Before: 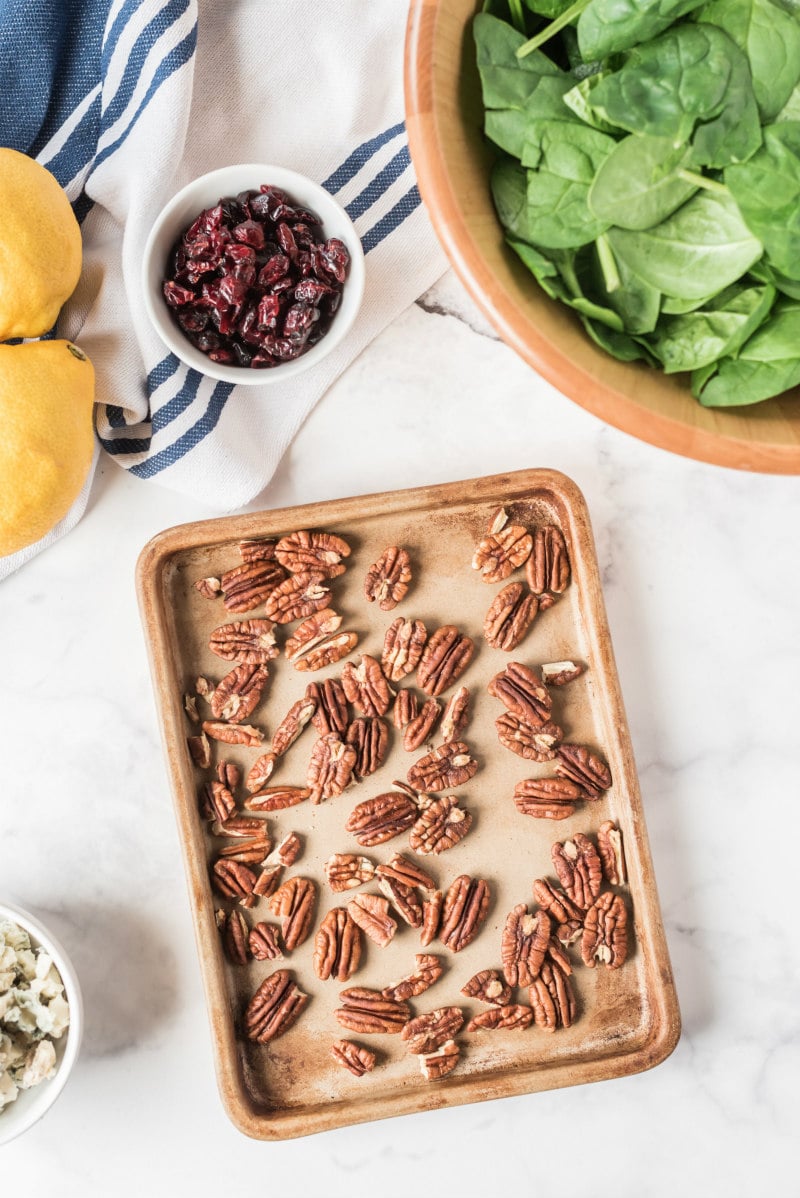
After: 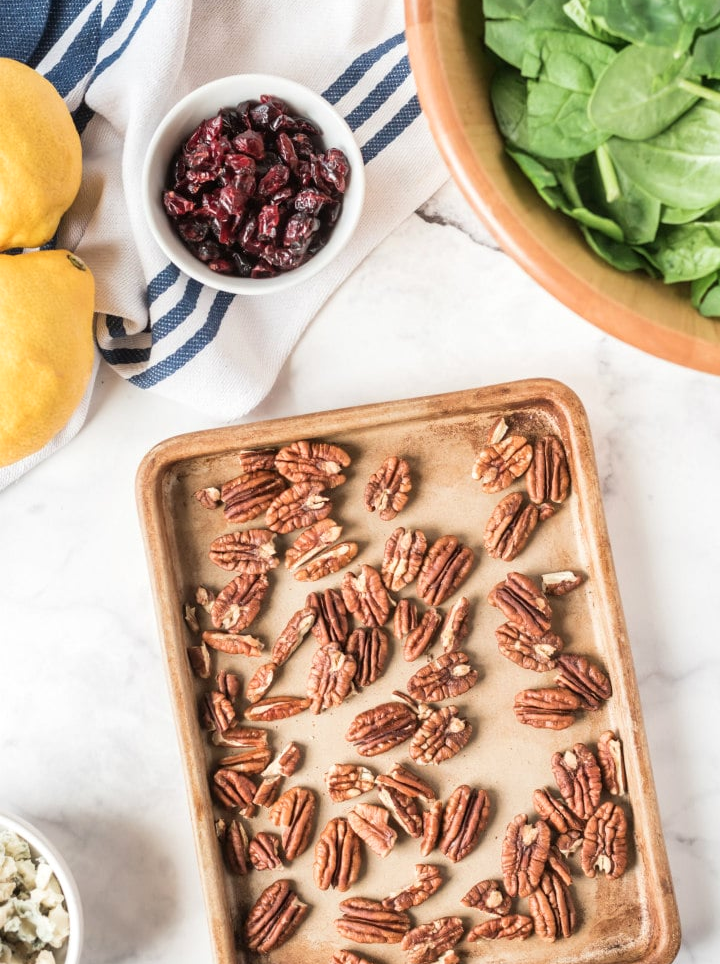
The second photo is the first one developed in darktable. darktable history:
crop: top 7.548%, right 9.907%, bottom 11.968%
exposure: exposure 0.084 EV, compensate highlight preservation false
